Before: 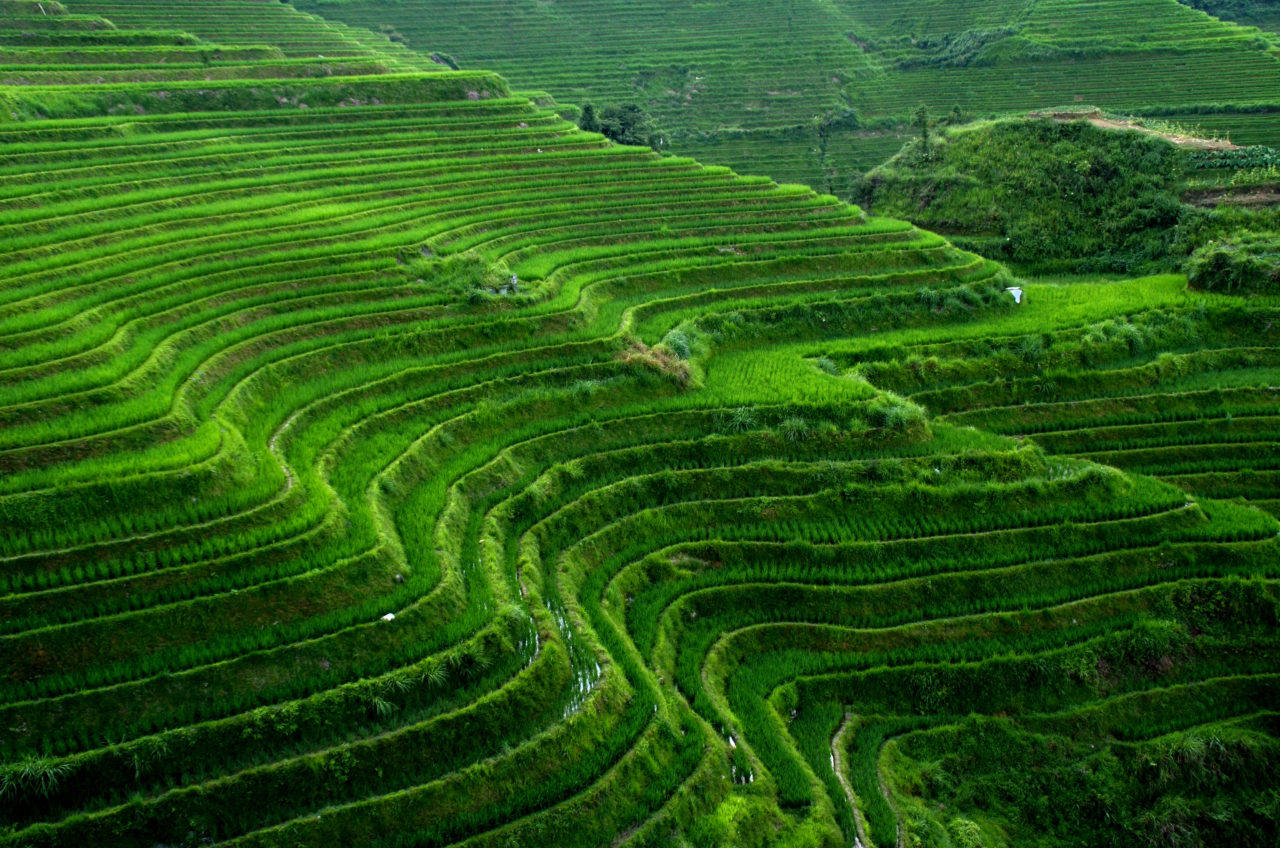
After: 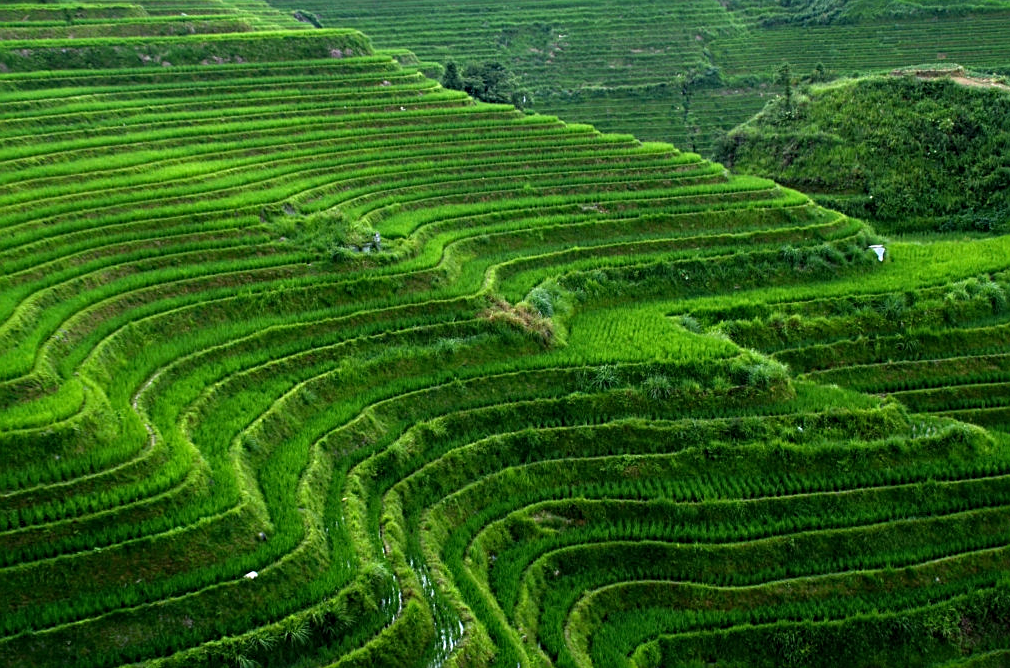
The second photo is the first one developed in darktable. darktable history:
sharpen: on, module defaults
crop and rotate: left 10.732%, top 5.014%, right 10.317%, bottom 16.159%
